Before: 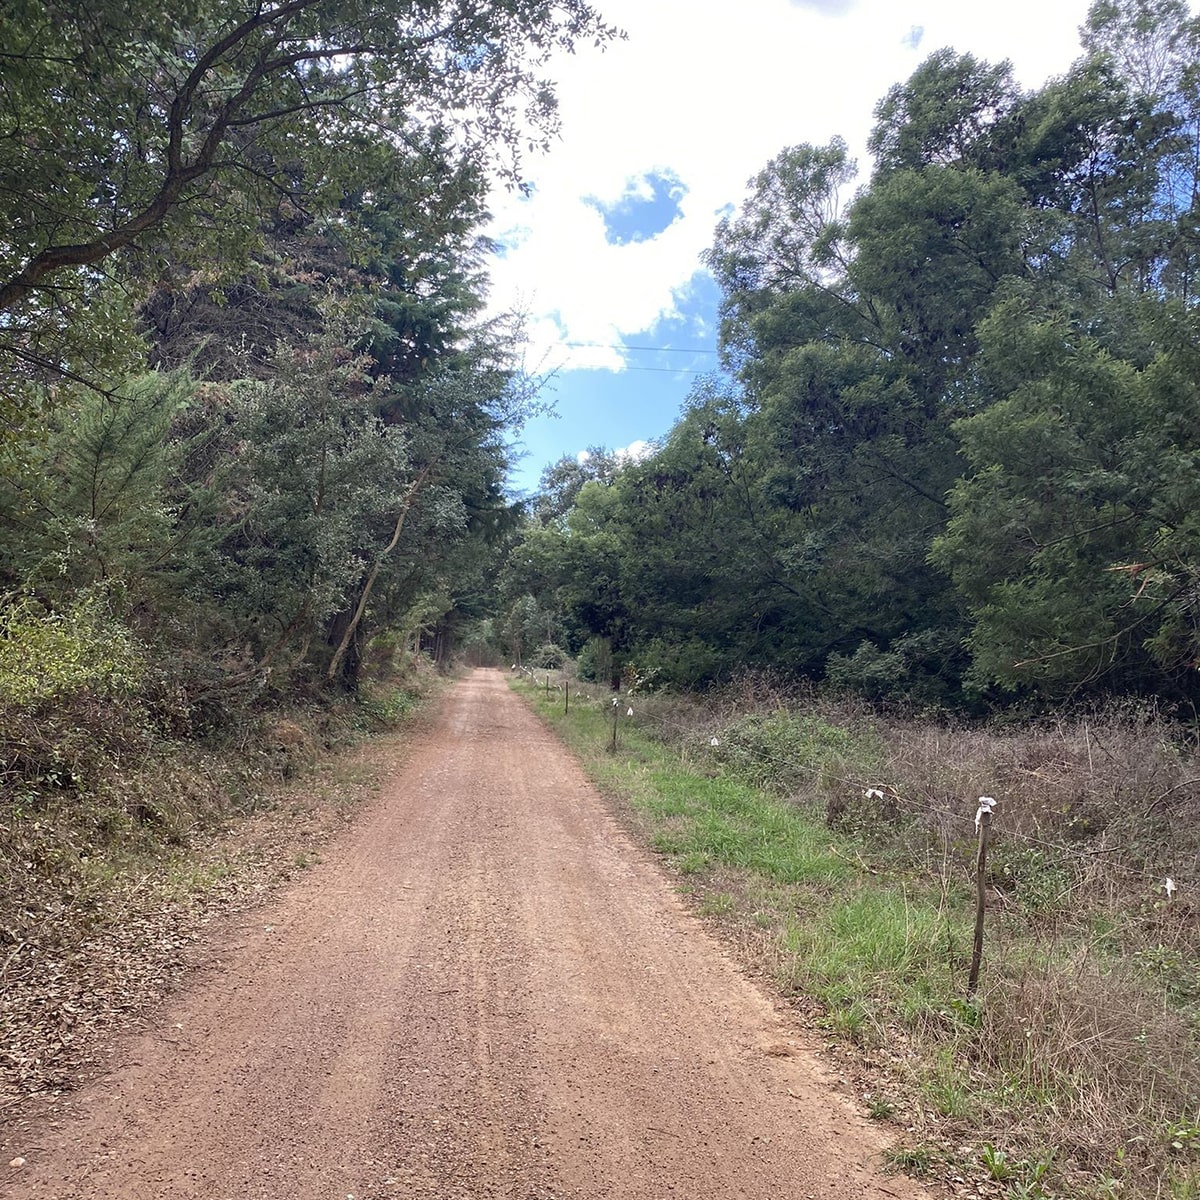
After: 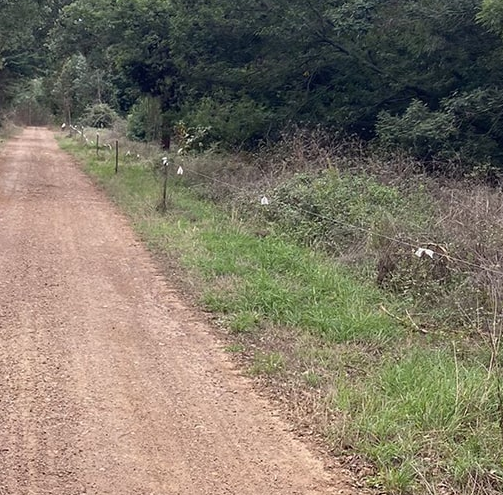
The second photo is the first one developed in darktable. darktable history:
crop: left 37.539%, top 45.114%, right 20.523%, bottom 13.587%
